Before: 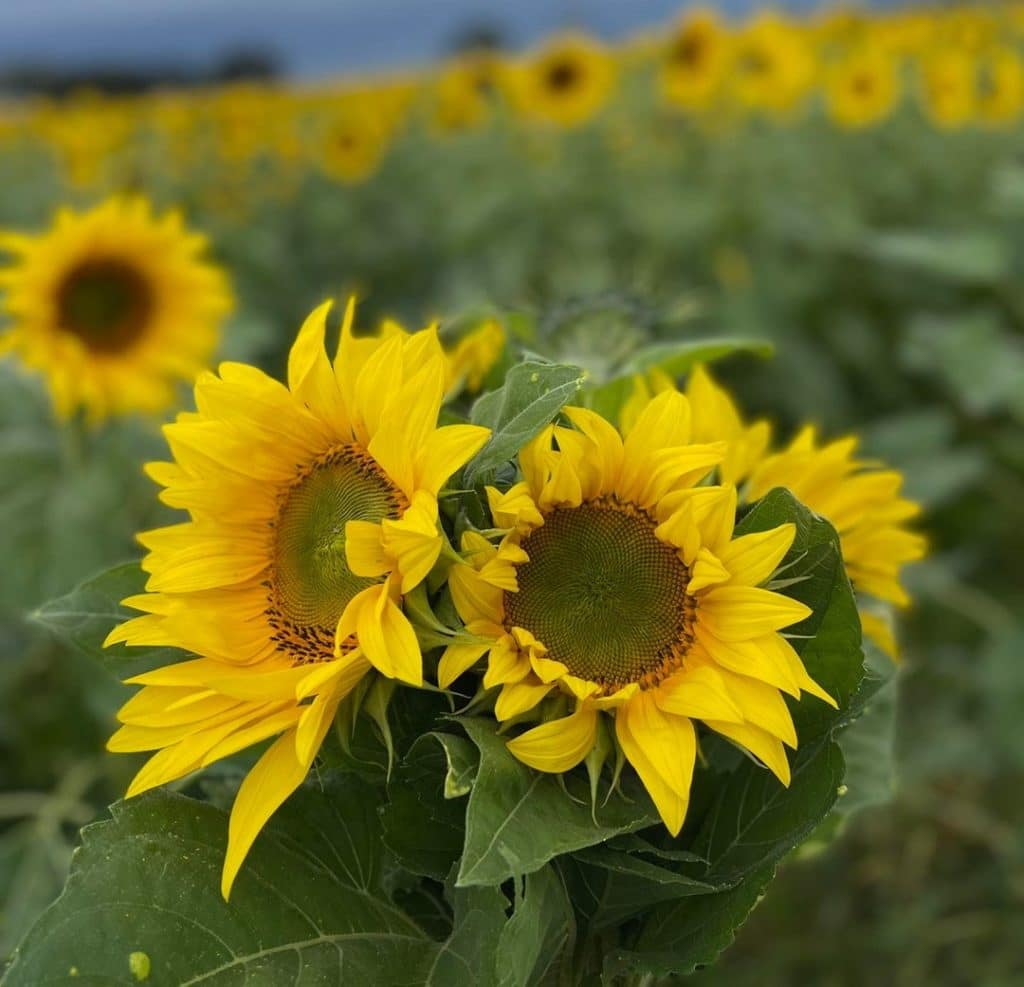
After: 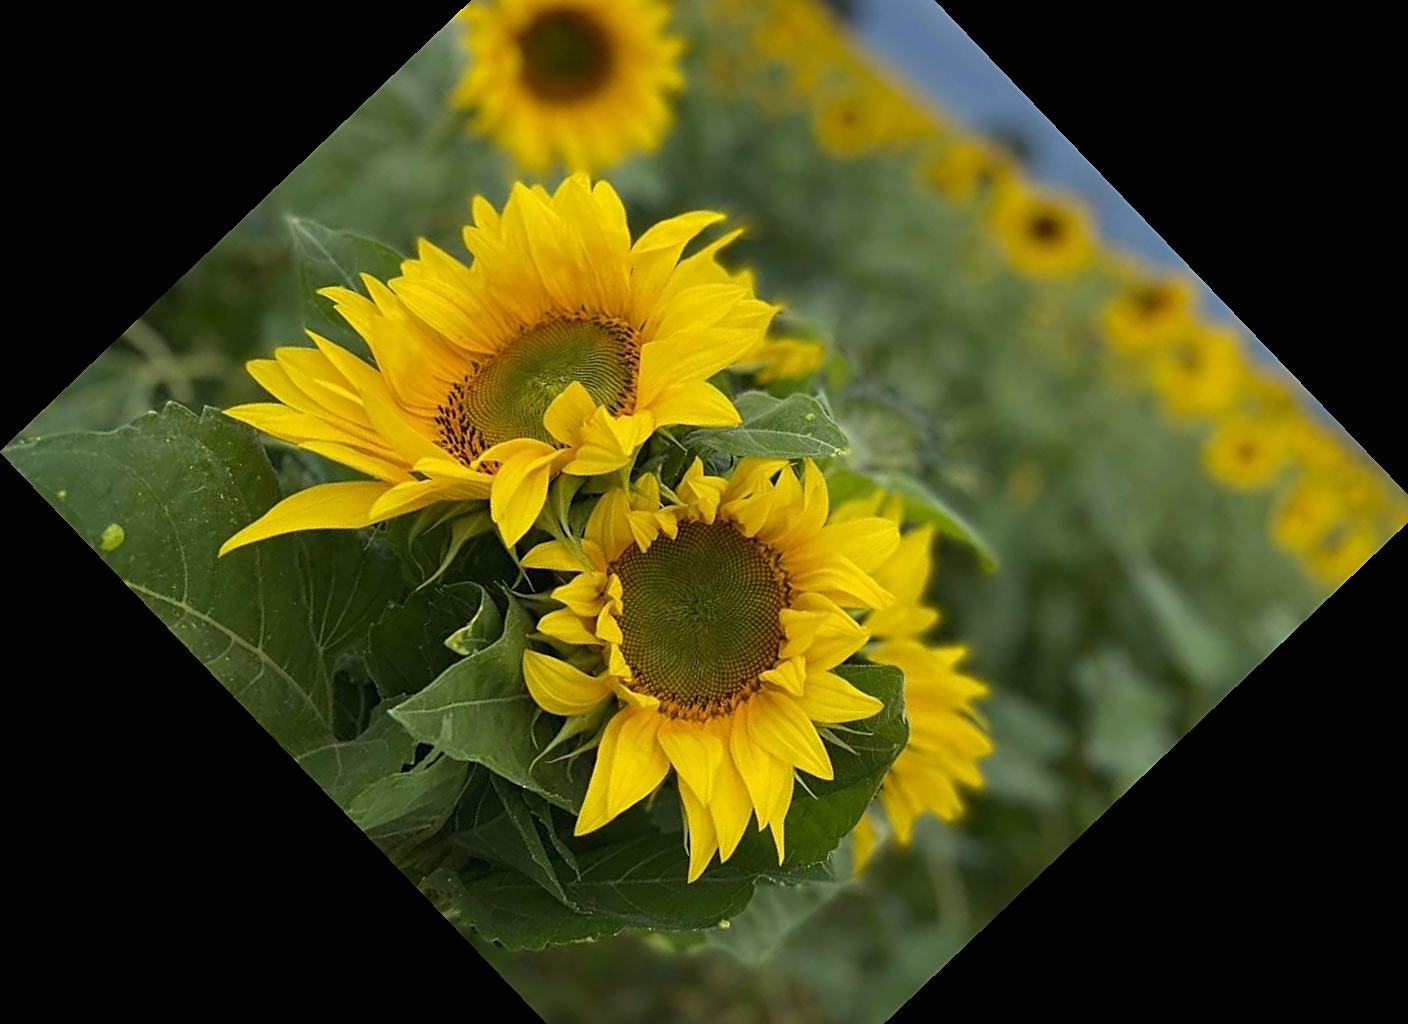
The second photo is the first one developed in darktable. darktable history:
crop and rotate: angle -46.26°, top 16.234%, right 0.912%, bottom 11.704%
sharpen: amount 0.55
